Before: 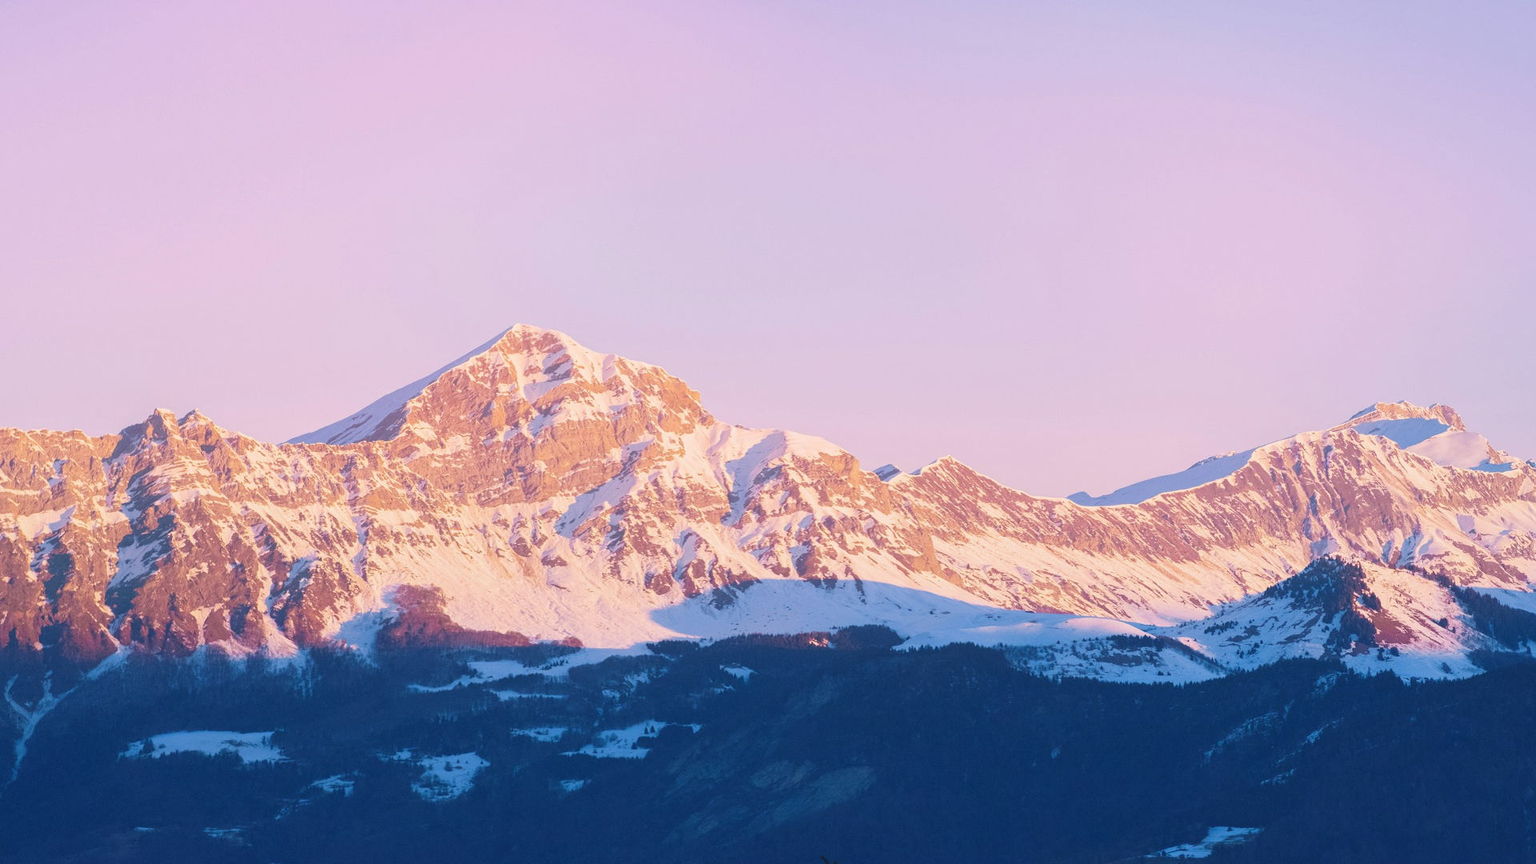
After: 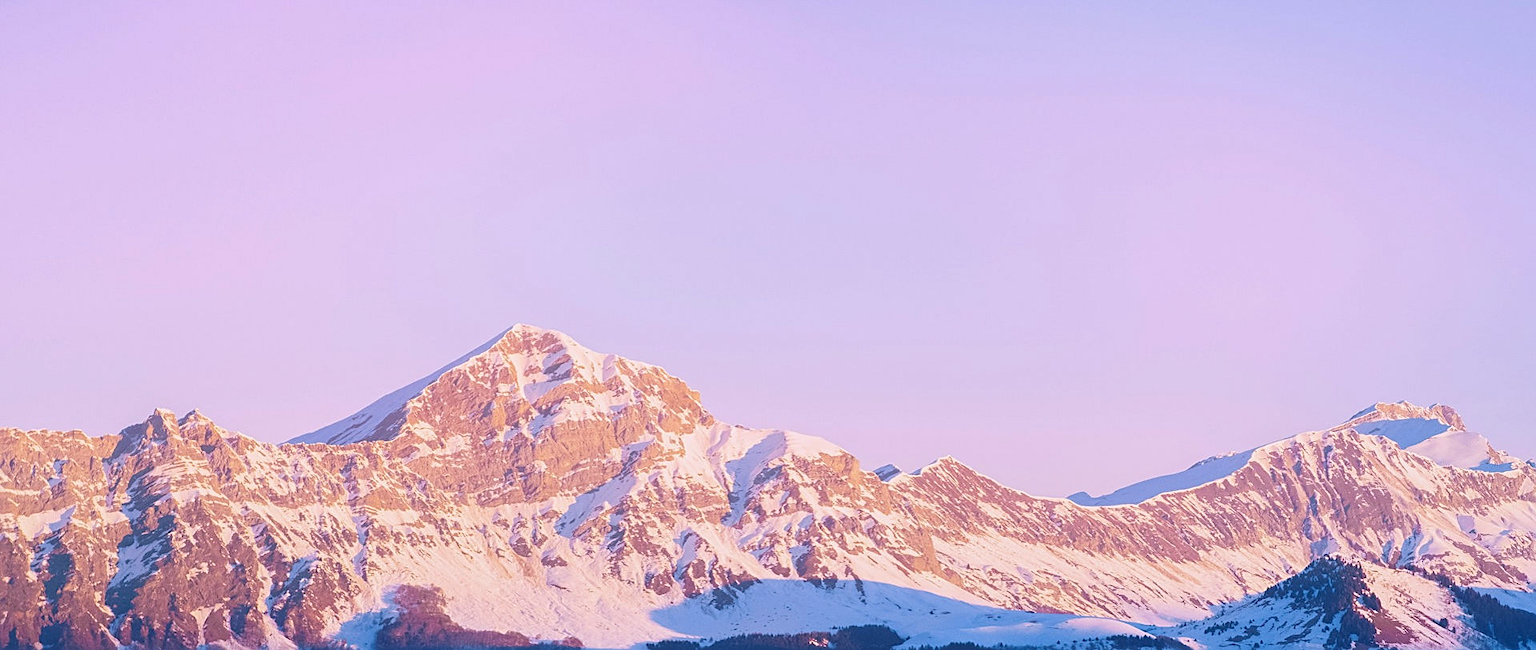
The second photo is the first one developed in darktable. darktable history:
sharpen: on, module defaults
crop: bottom 24.664%
color calibration: illuminant as shot in camera, x 0.358, y 0.373, temperature 4628.91 K
